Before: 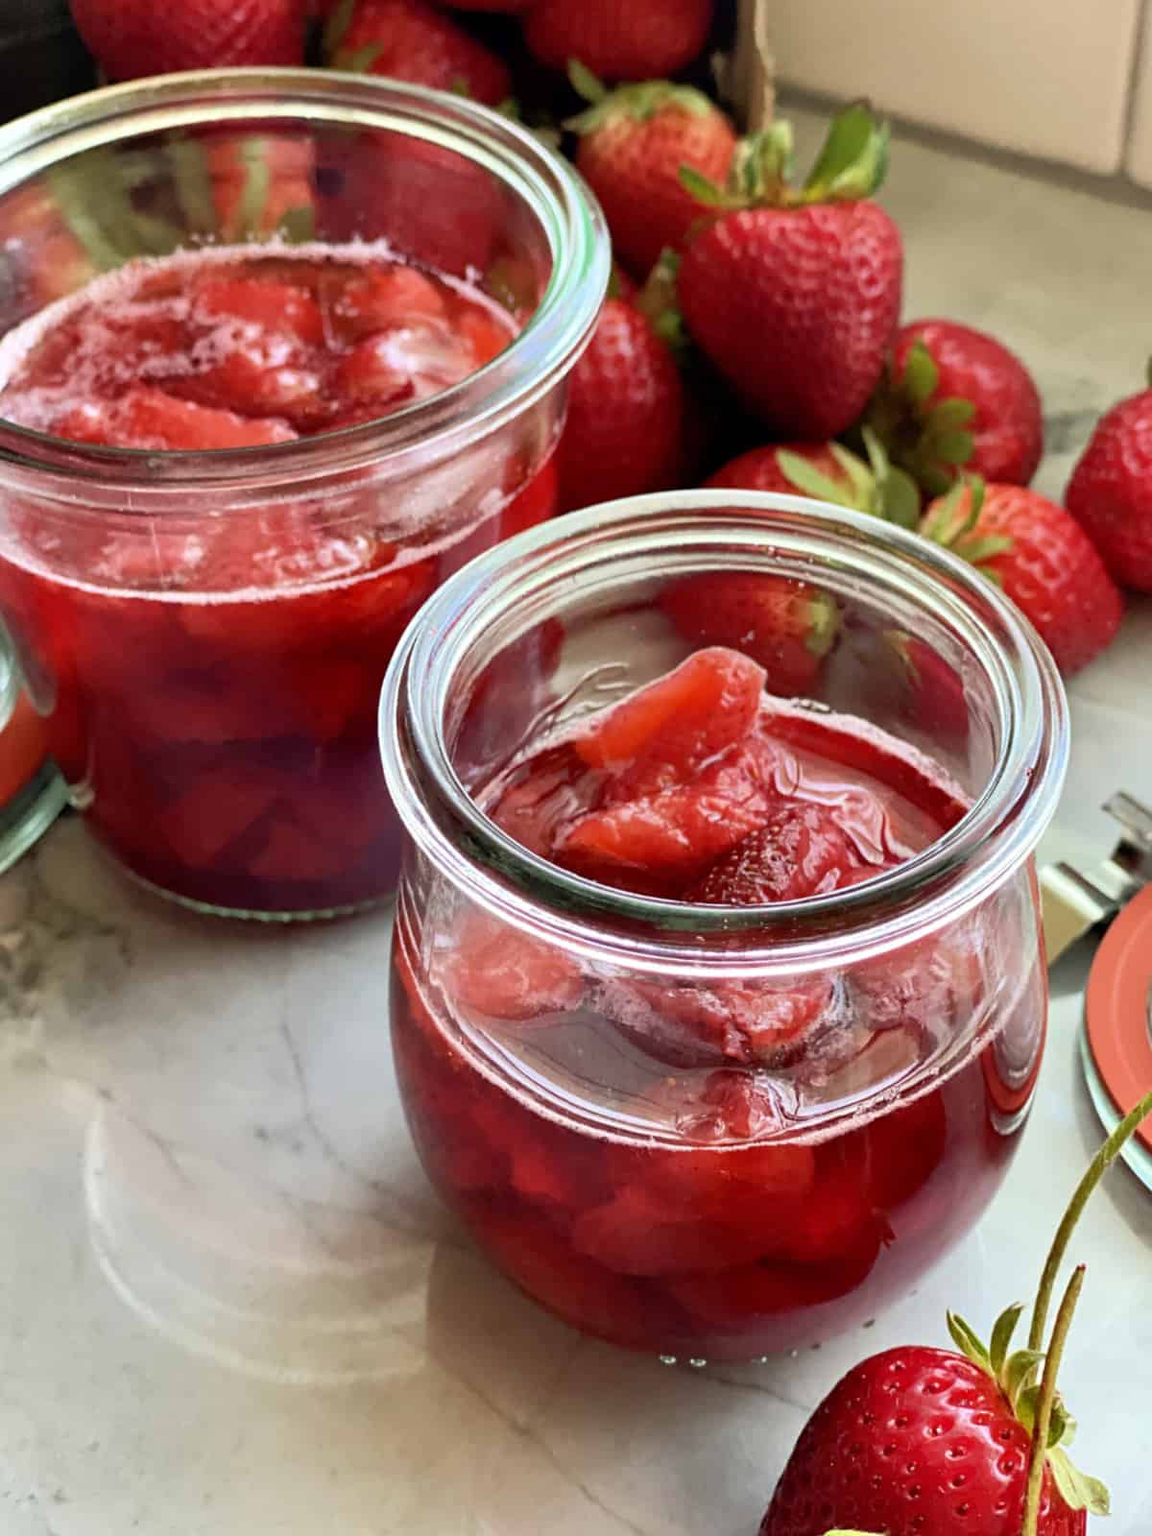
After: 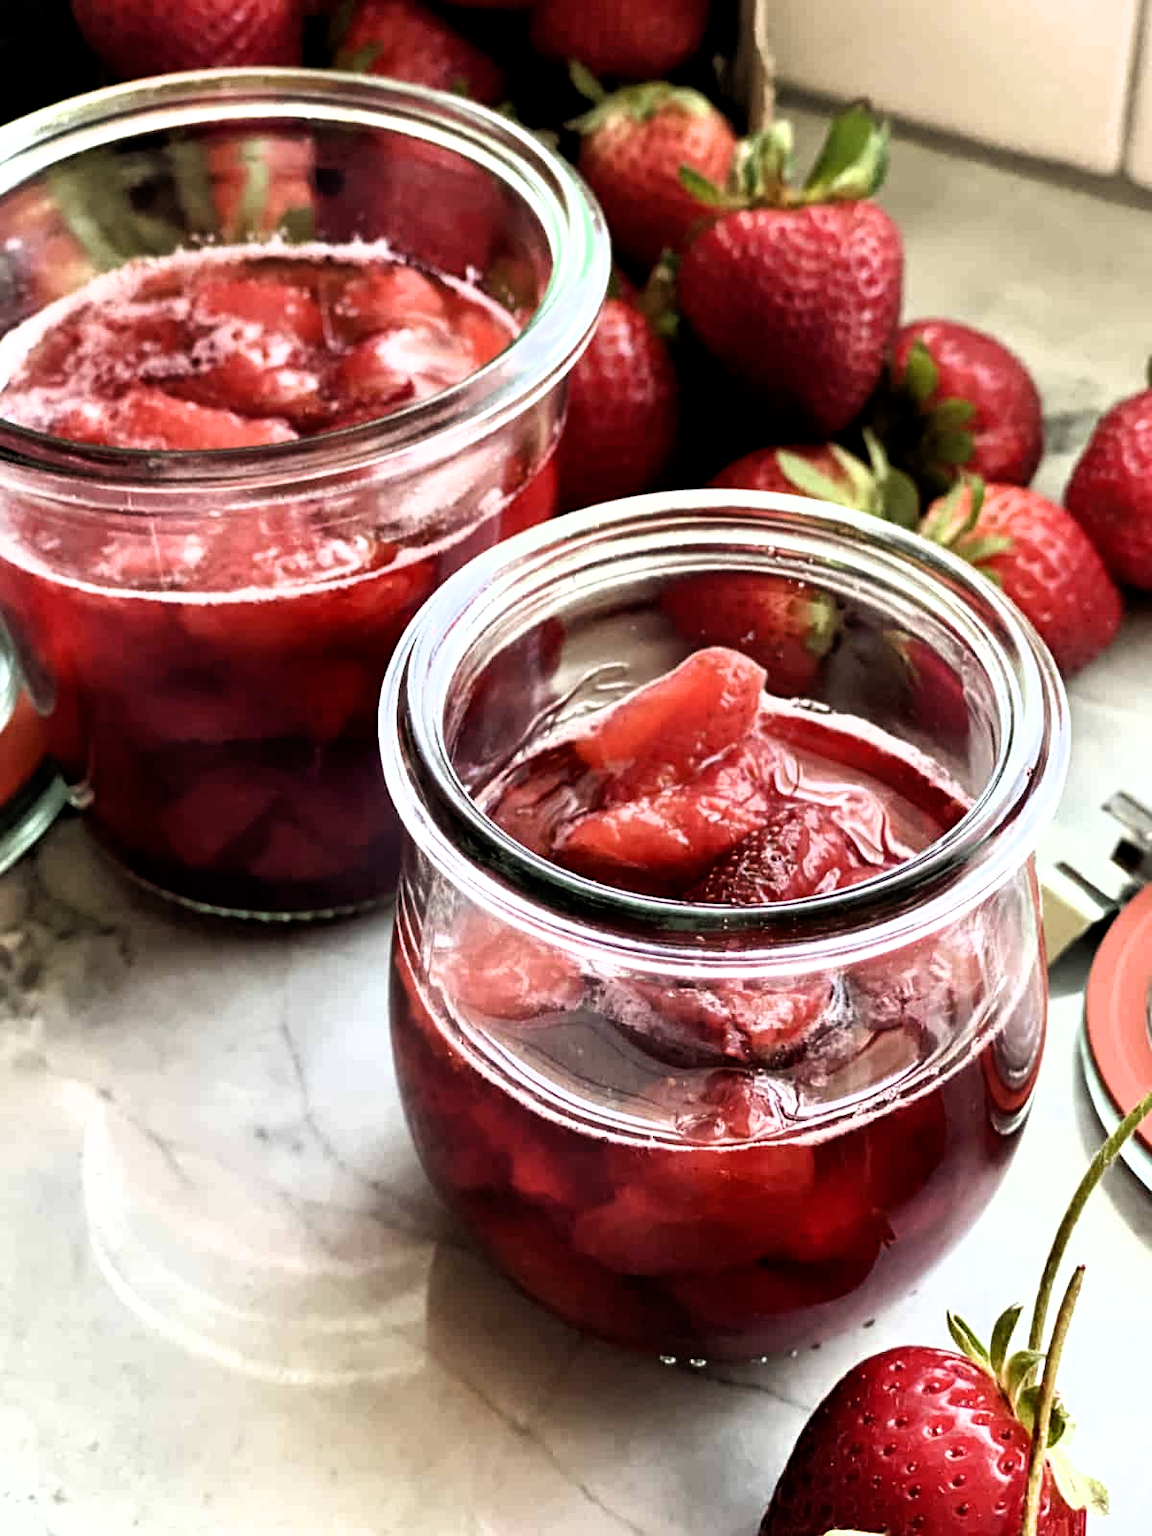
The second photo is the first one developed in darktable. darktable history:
filmic rgb: black relative exposure -8.26 EV, white relative exposure 2.24 EV, hardness 7.19, latitude 86%, contrast 1.693, highlights saturation mix -3.23%, shadows ↔ highlights balance -1.93%
